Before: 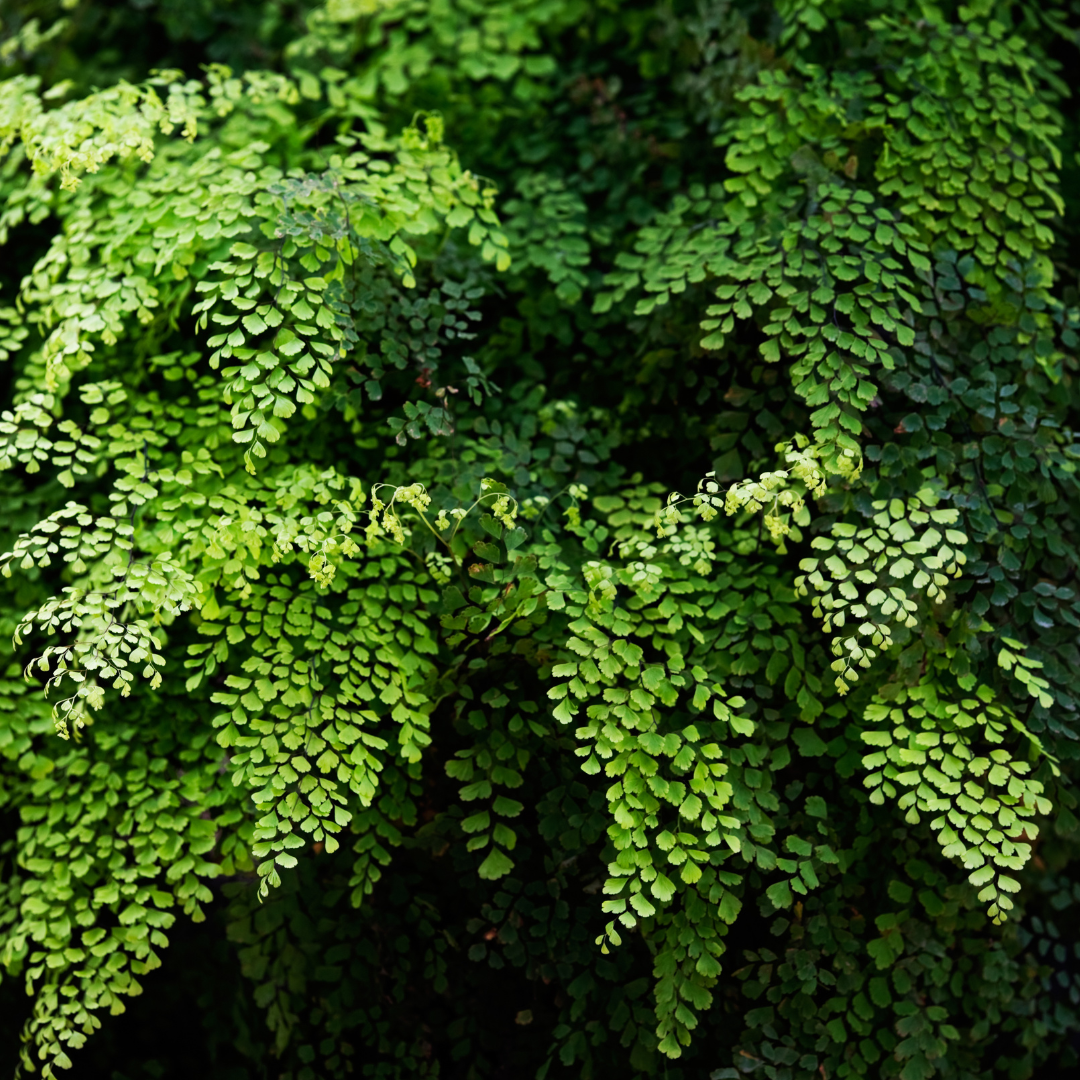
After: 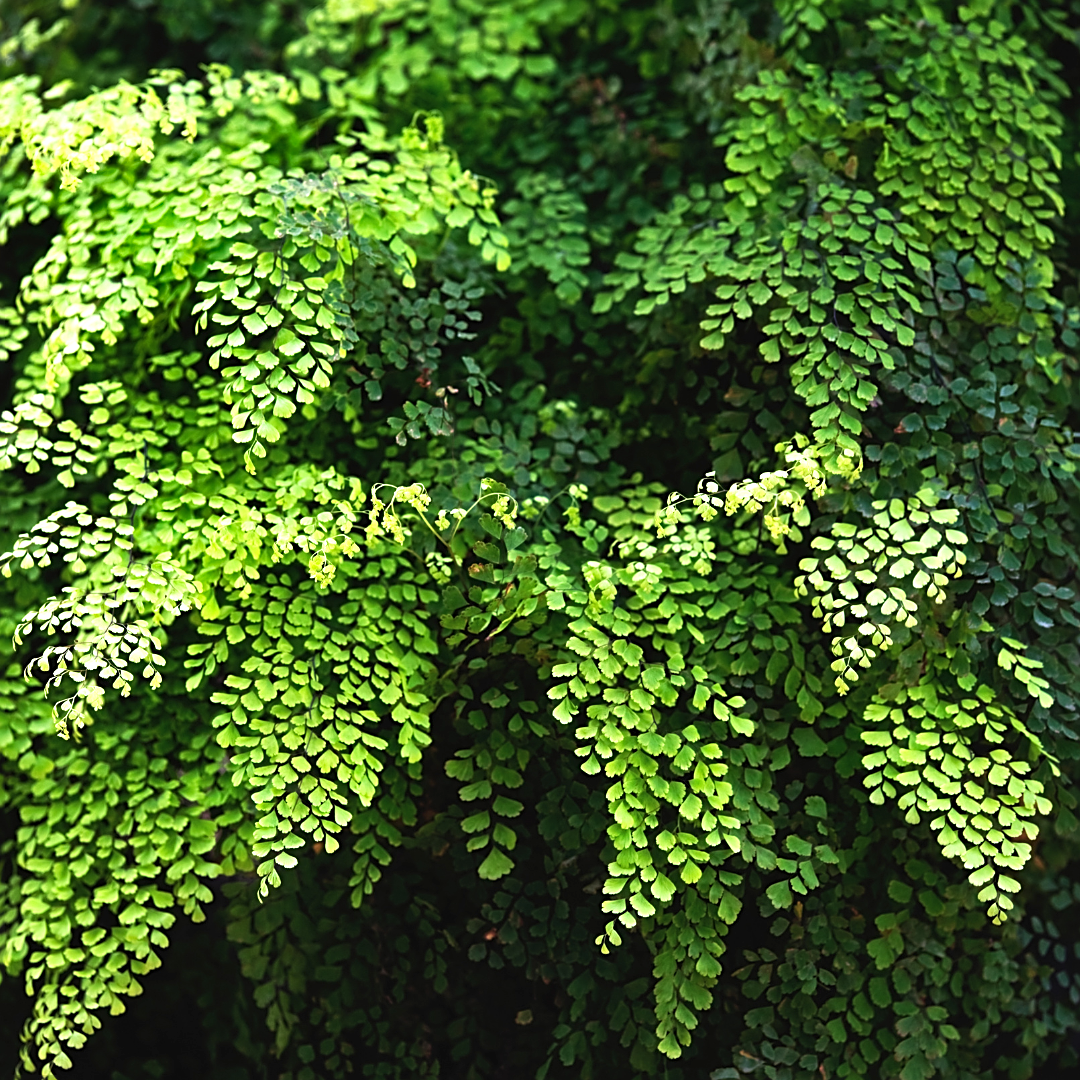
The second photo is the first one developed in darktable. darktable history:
exposure: black level correction -0.002, exposure 0.712 EV, compensate highlight preservation false
shadows and highlights: shadows 19.29, highlights -84.83, soften with gaussian
base curve: curves: ch0 [(0, 0) (0.472, 0.455) (1, 1)], preserve colors none
sharpen: on, module defaults
